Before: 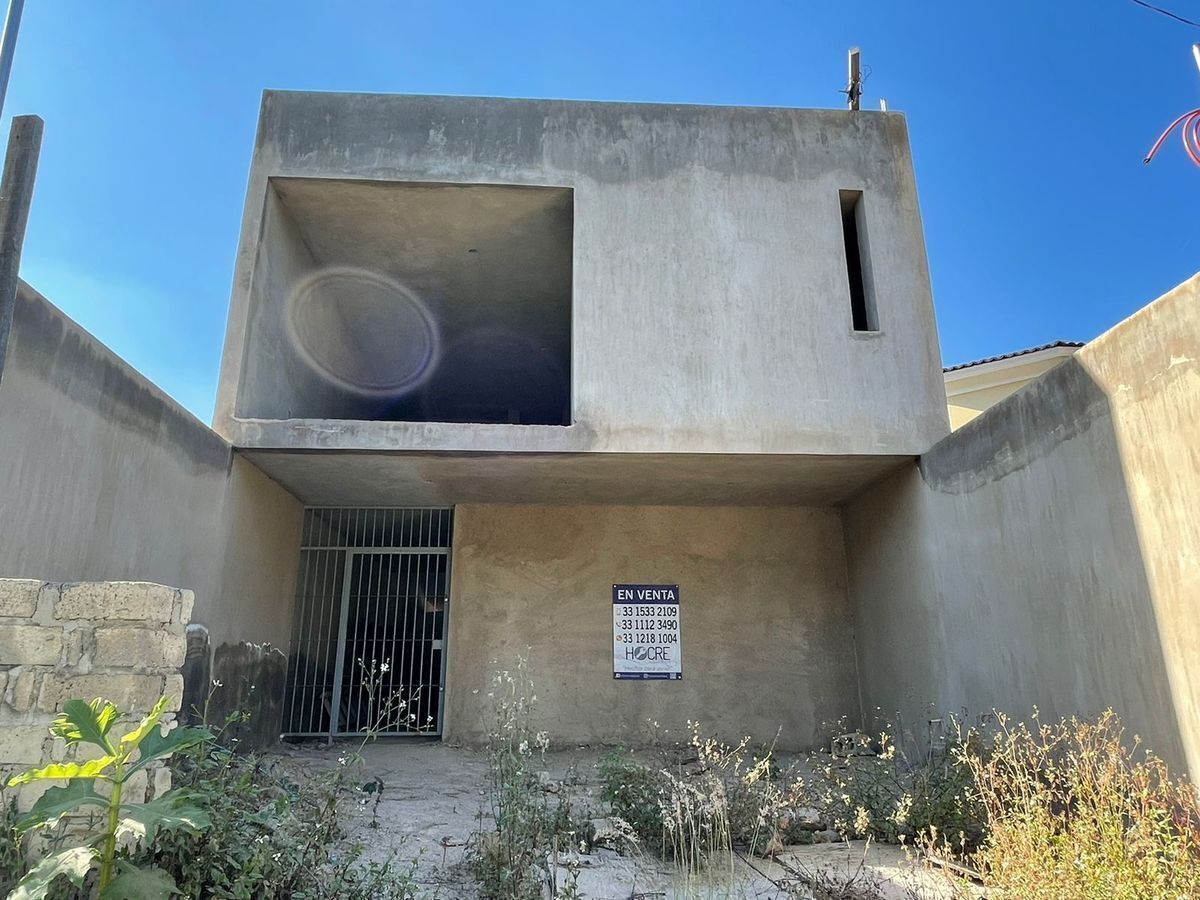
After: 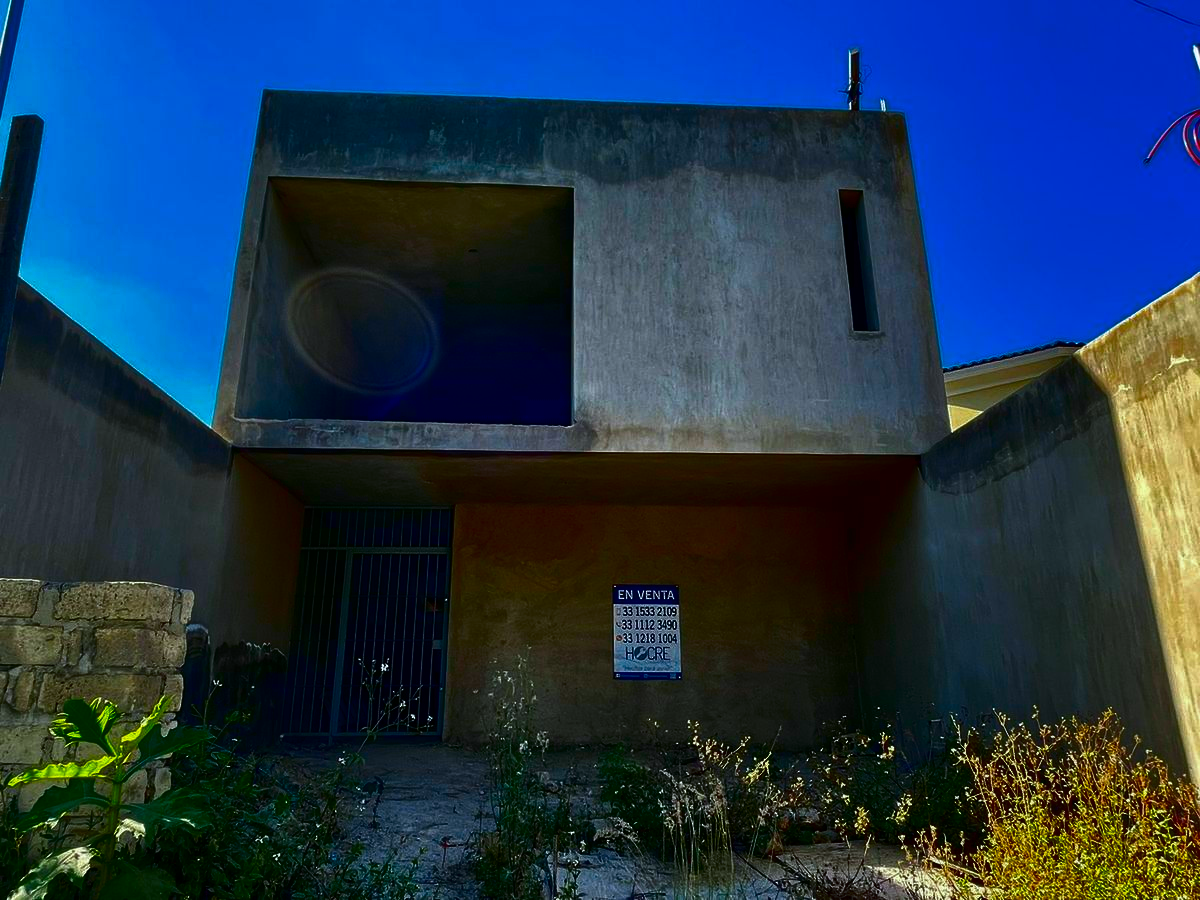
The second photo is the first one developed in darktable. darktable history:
exposure: compensate highlight preservation false
contrast brightness saturation: brightness -1, saturation 1
white balance: red 0.982, blue 1.018
